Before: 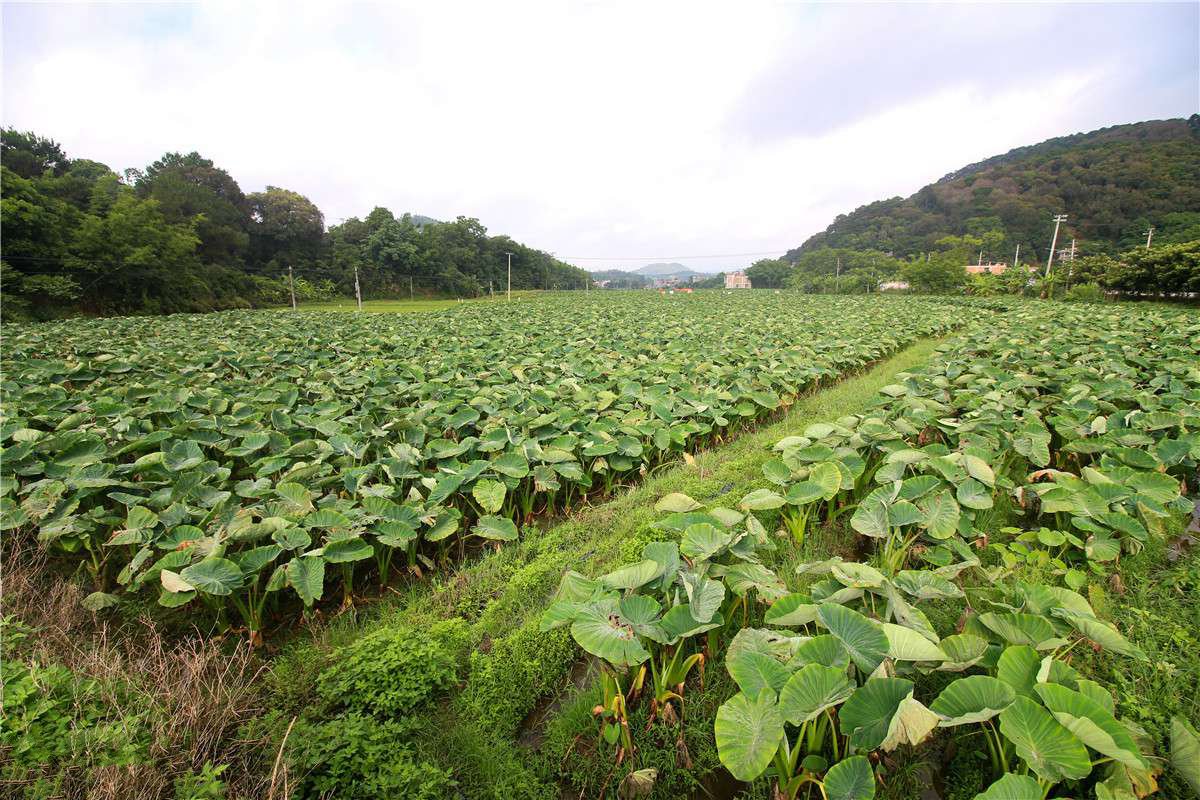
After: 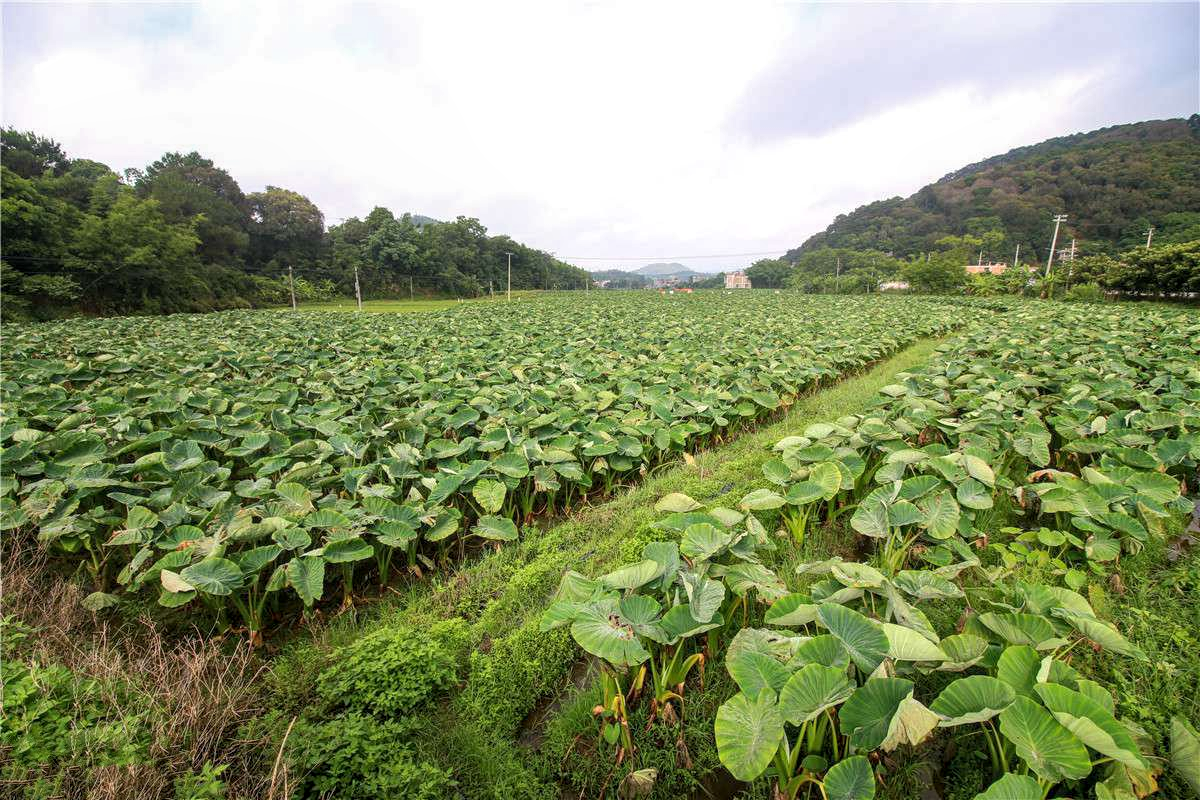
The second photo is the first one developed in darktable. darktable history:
shadows and highlights: radius 128.05, shadows 21.11, highlights -21.92, low approximation 0.01
local contrast: on, module defaults
